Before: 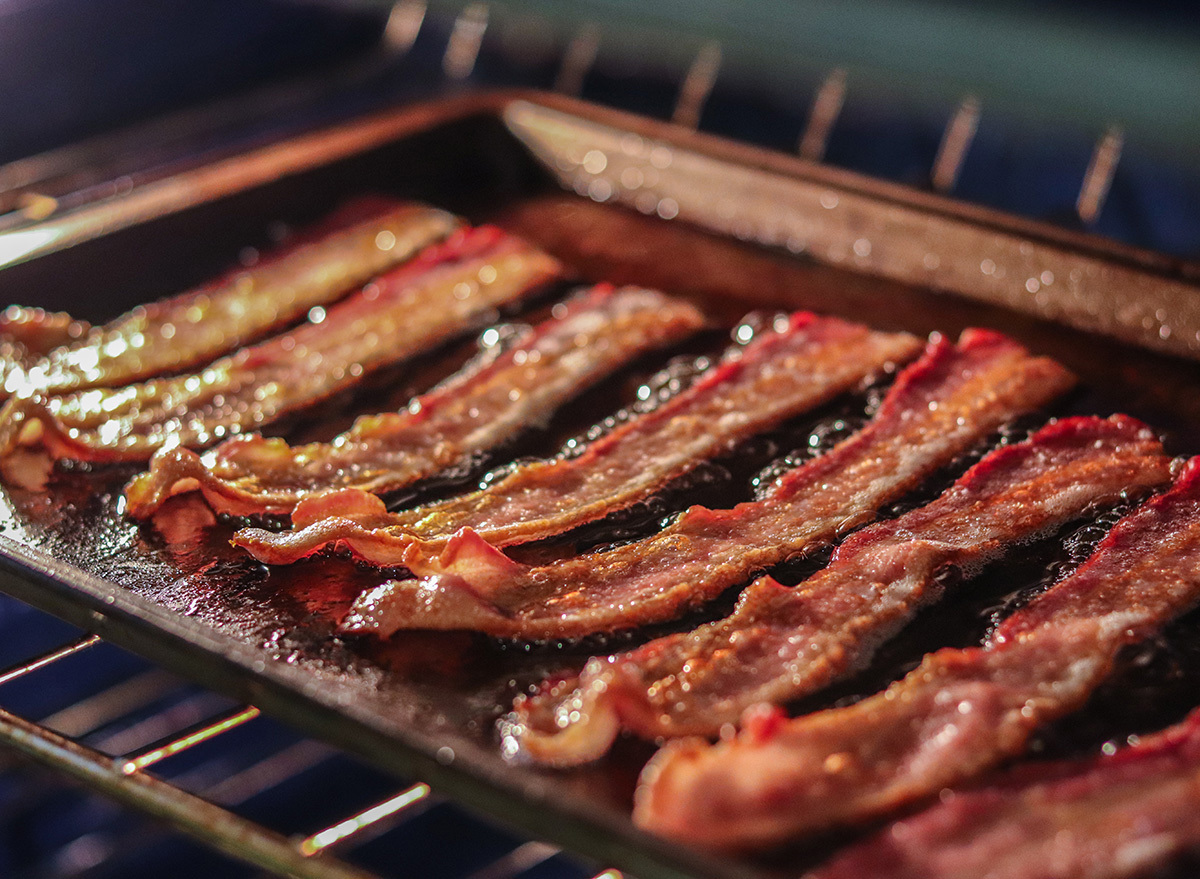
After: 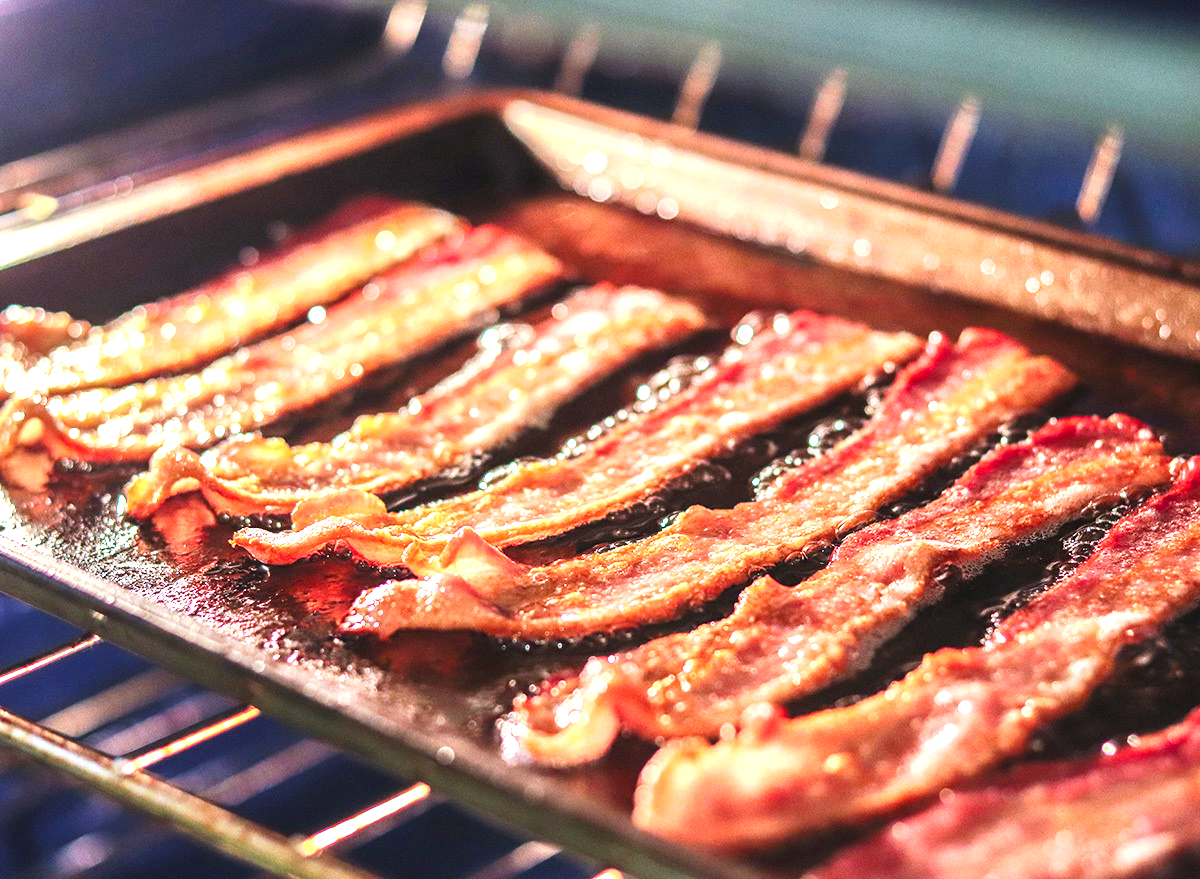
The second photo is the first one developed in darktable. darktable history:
tone curve: curves: ch0 [(0, 0.009) (0.037, 0.035) (0.131, 0.126) (0.275, 0.28) (0.476, 0.514) (0.617, 0.667) (0.704, 0.759) (0.813, 0.863) (0.911, 0.931) (0.997, 1)]; ch1 [(0, 0) (0.318, 0.271) (0.444, 0.438) (0.493, 0.496) (0.508, 0.5) (0.534, 0.535) (0.57, 0.582) (0.65, 0.664) (0.746, 0.764) (1, 1)]; ch2 [(0, 0) (0.246, 0.24) (0.36, 0.381) (0.415, 0.434) (0.476, 0.492) (0.502, 0.499) (0.522, 0.518) (0.533, 0.534) (0.586, 0.598) (0.634, 0.643) (0.706, 0.717) (0.853, 0.83) (1, 0.951)], preserve colors none
exposure: black level correction 0, exposure 1.754 EV, compensate exposure bias true, compensate highlight preservation false
